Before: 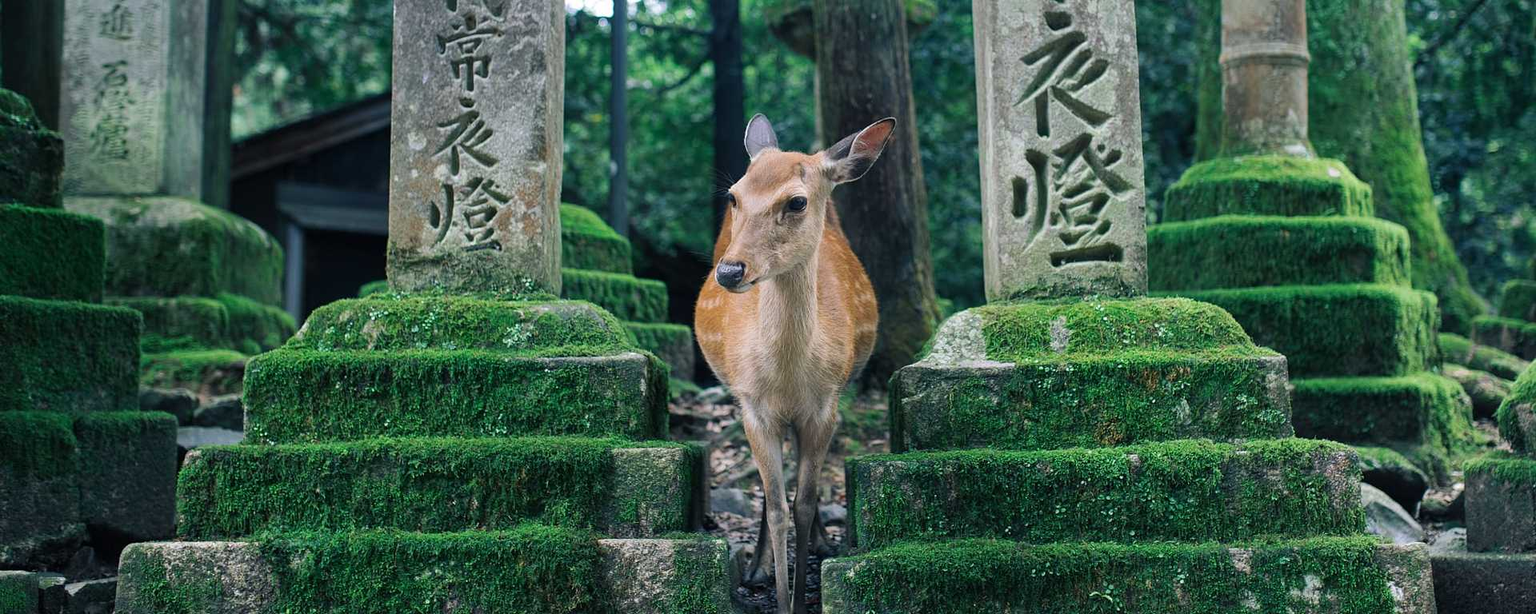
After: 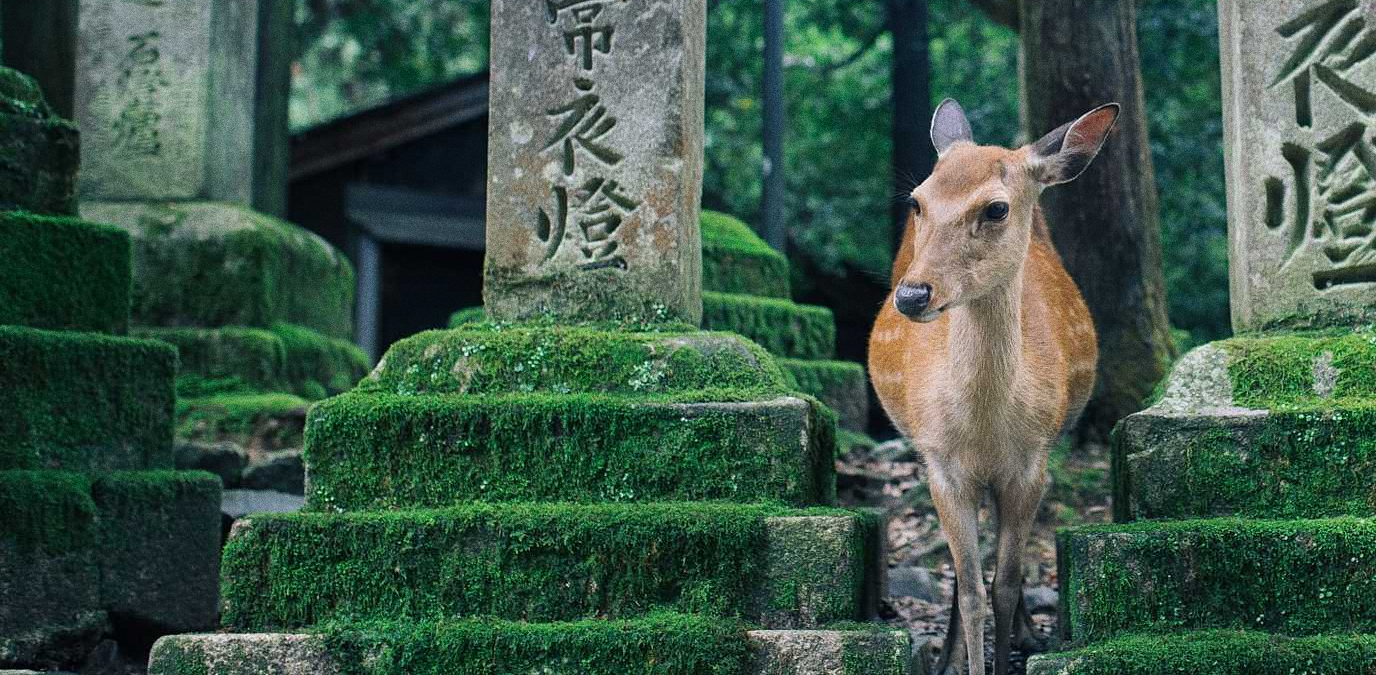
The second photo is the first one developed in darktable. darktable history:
grain: coarseness 0.09 ISO, strength 40%
crop: top 5.803%, right 27.864%, bottom 5.804%
